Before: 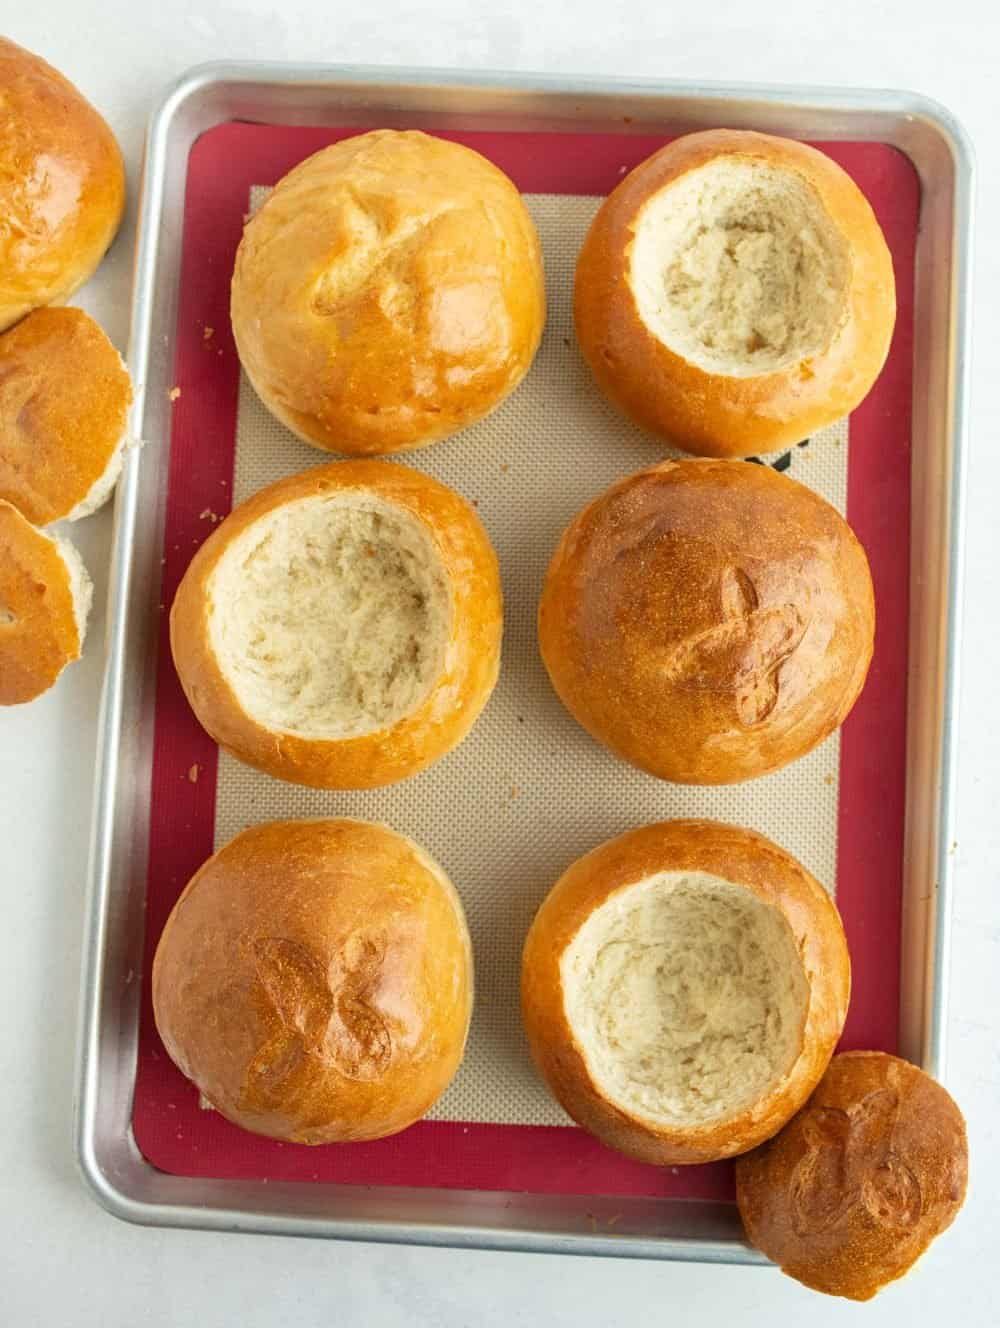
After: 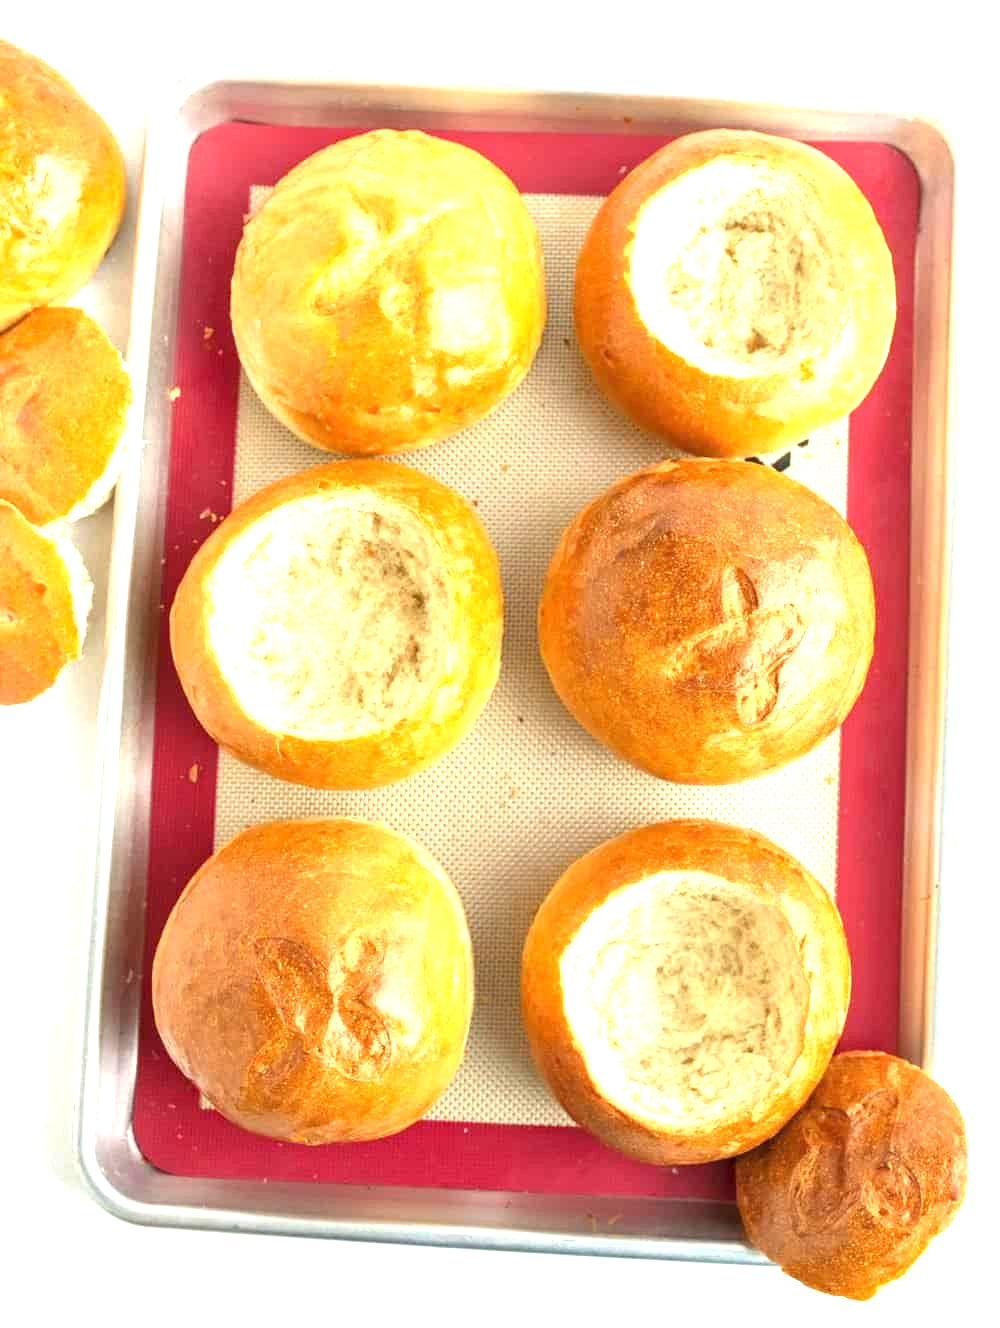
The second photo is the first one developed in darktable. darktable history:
exposure: exposure 1.162 EV, compensate highlight preservation false
